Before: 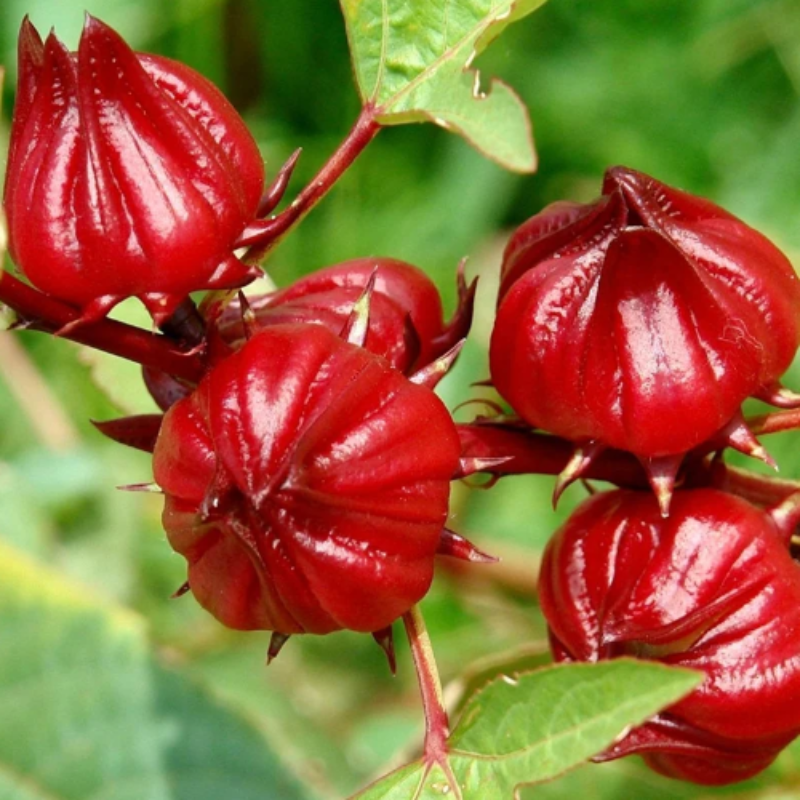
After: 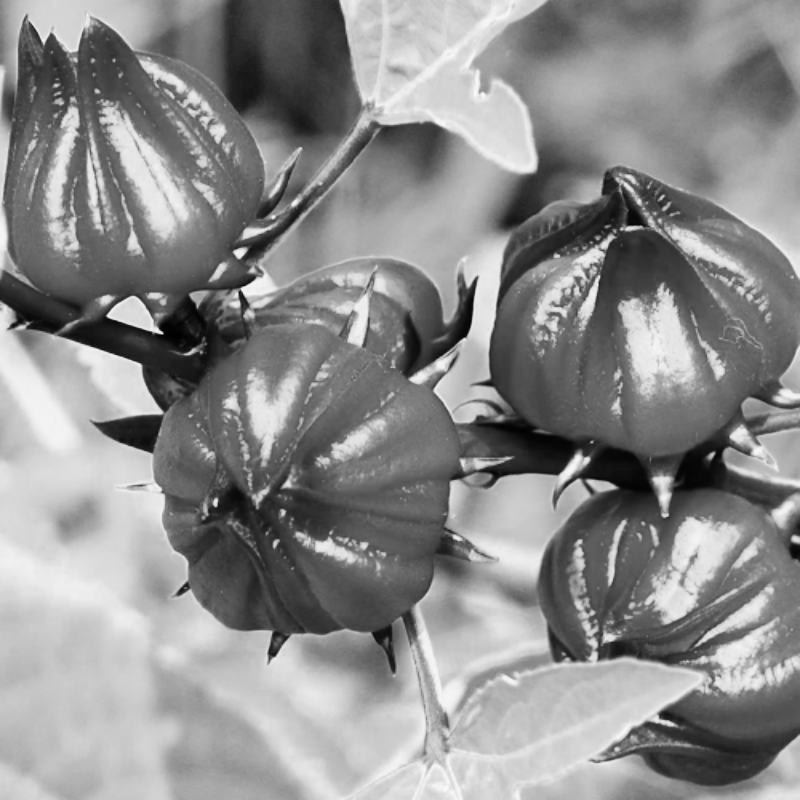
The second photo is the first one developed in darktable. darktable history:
color balance rgb: shadows lift › chroma 1%, shadows lift › hue 113°, highlights gain › chroma 0.2%, highlights gain › hue 333°, perceptual saturation grading › global saturation 20%, perceptual saturation grading › highlights -50%, perceptual saturation grading › shadows 25%, contrast -20%
color zones: curves: ch0 [(0, 0.5) (0.125, 0.4) (0.25, 0.5) (0.375, 0.4) (0.5, 0.4) (0.625, 0.35) (0.75, 0.35) (0.875, 0.5)]; ch1 [(0, 0.35) (0.125, 0.45) (0.25, 0.35) (0.375, 0.35) (0.5, 0.35) (0.625, 0.35) (0.75, 0.45) (0.875, 0.35)]; ch2 [(0, 0.6) (0.125, 0.5) (0.25, 0.5) (0.375, 0.6) (0.5, 0.6) (0.625, 0.5) (0.75, 0.5) (0.875, 0.5)]
monochrome: on, module defaults
rgb curve: curves: ch0 [(0, 0) (0.21, 0.15) (0.24, 0.21) (0.5, 0.75) (0.75, 0.96) (0.89, 0.99) (1, 1)]; ch1 [(0, 0.02) (0.21, 0.13) (0.25, 0.2) (0.5, 0.67) (0.75, 0.9) (0.89, 0.97) (1, 1)]; ch2 [(0, 0.02) (0.21, 0.13) (0.25, 0.2) (0.5, 0.67) (0.75, 0.9) (0.89, 0.97) (1, 1)], compensate middle gray true
